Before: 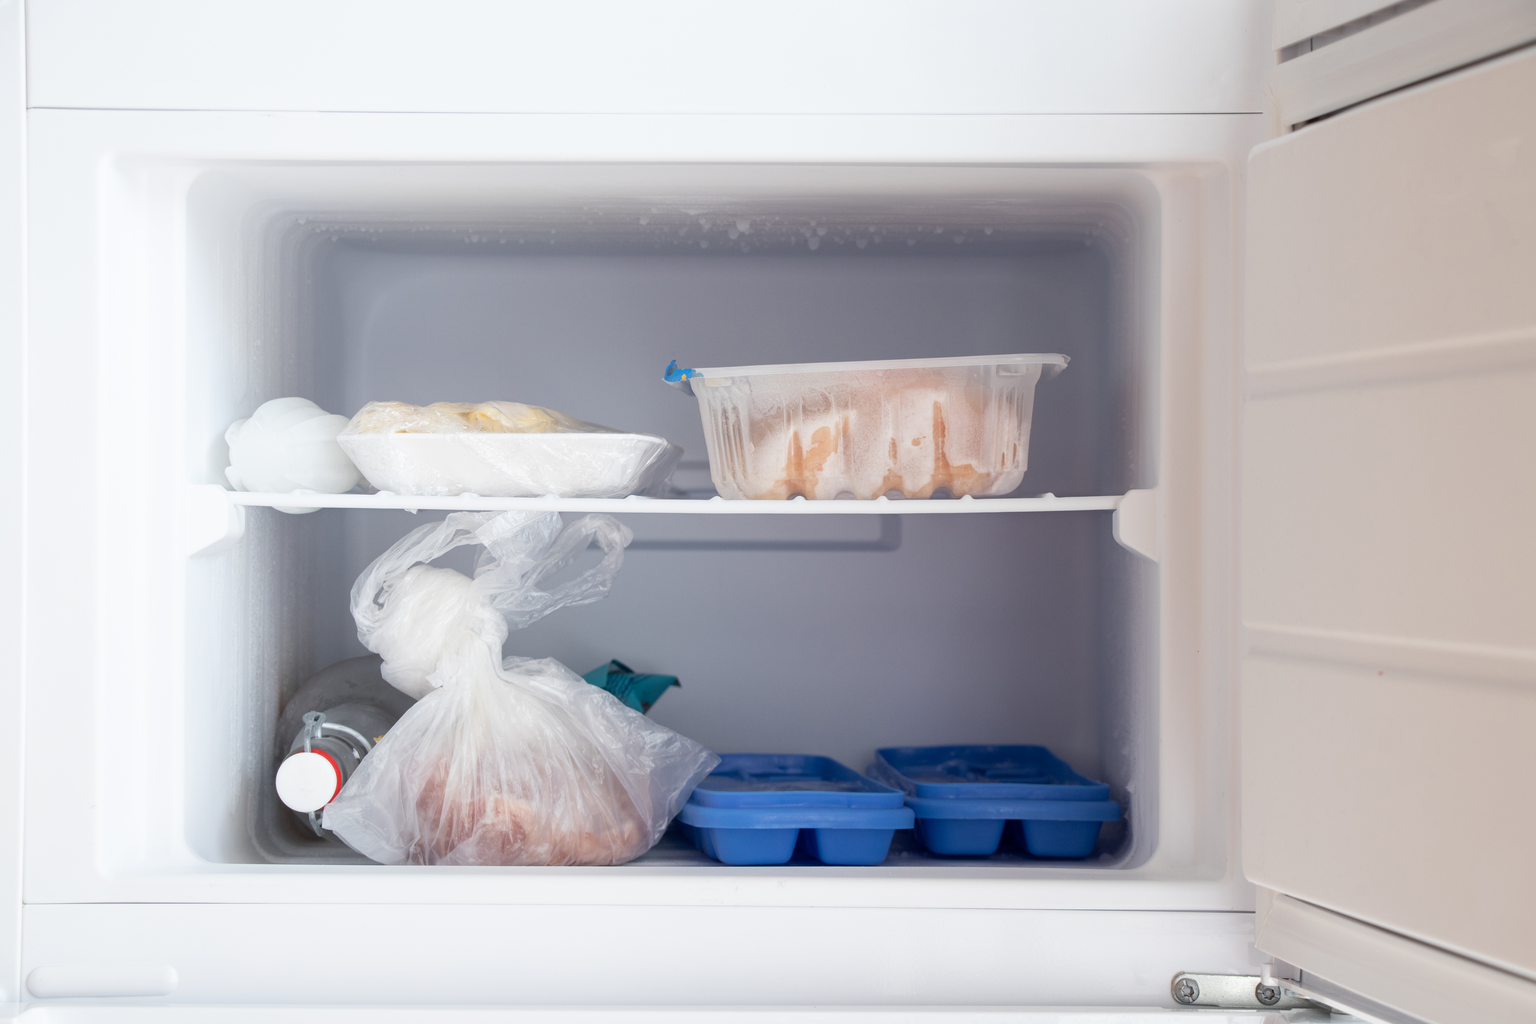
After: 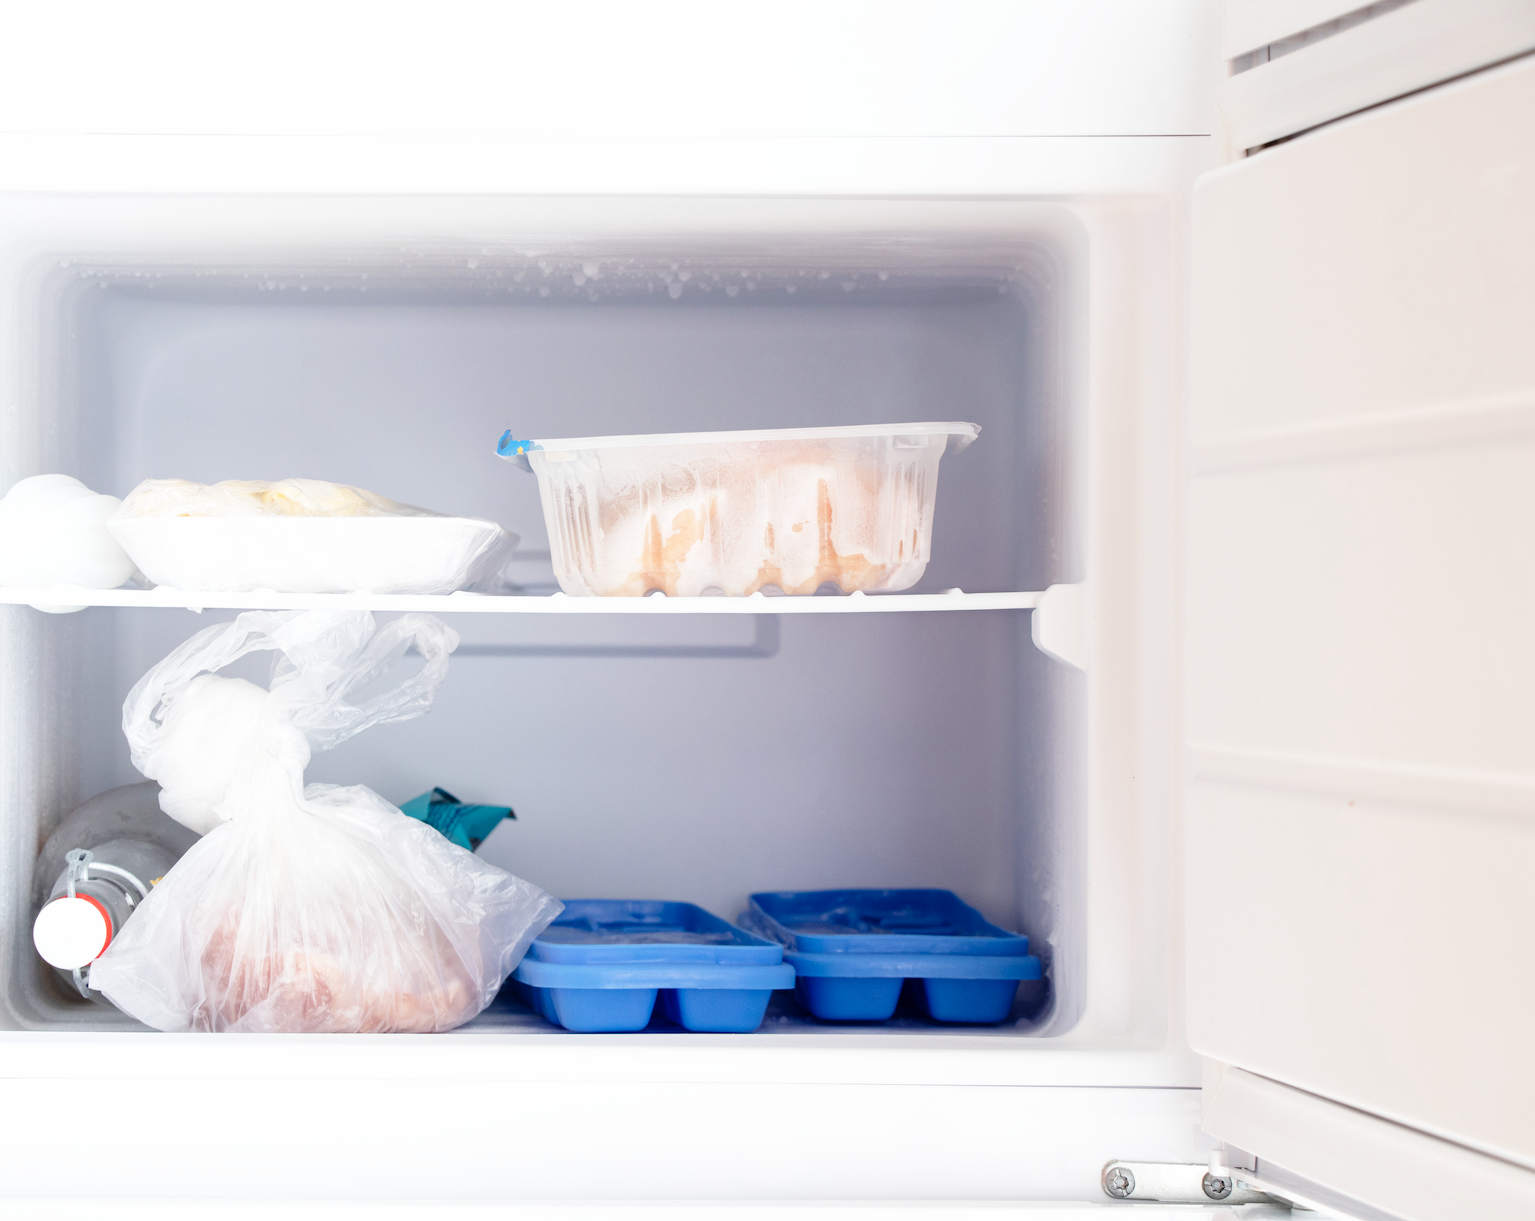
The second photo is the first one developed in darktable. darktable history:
crop: left 16.145%
base curve: curves: ch0 [(0, 0) (0.008, 0.007) (0.022, 0.029) (0.048, 0.089) (0.092, 0.197) (0.191, 0.399) (0.275, 0.534) (0.357, 0.65) (0.477, 0.78) (0.542, 0.833) (0.799, 0.973) (1, 1)], preserve colors none
